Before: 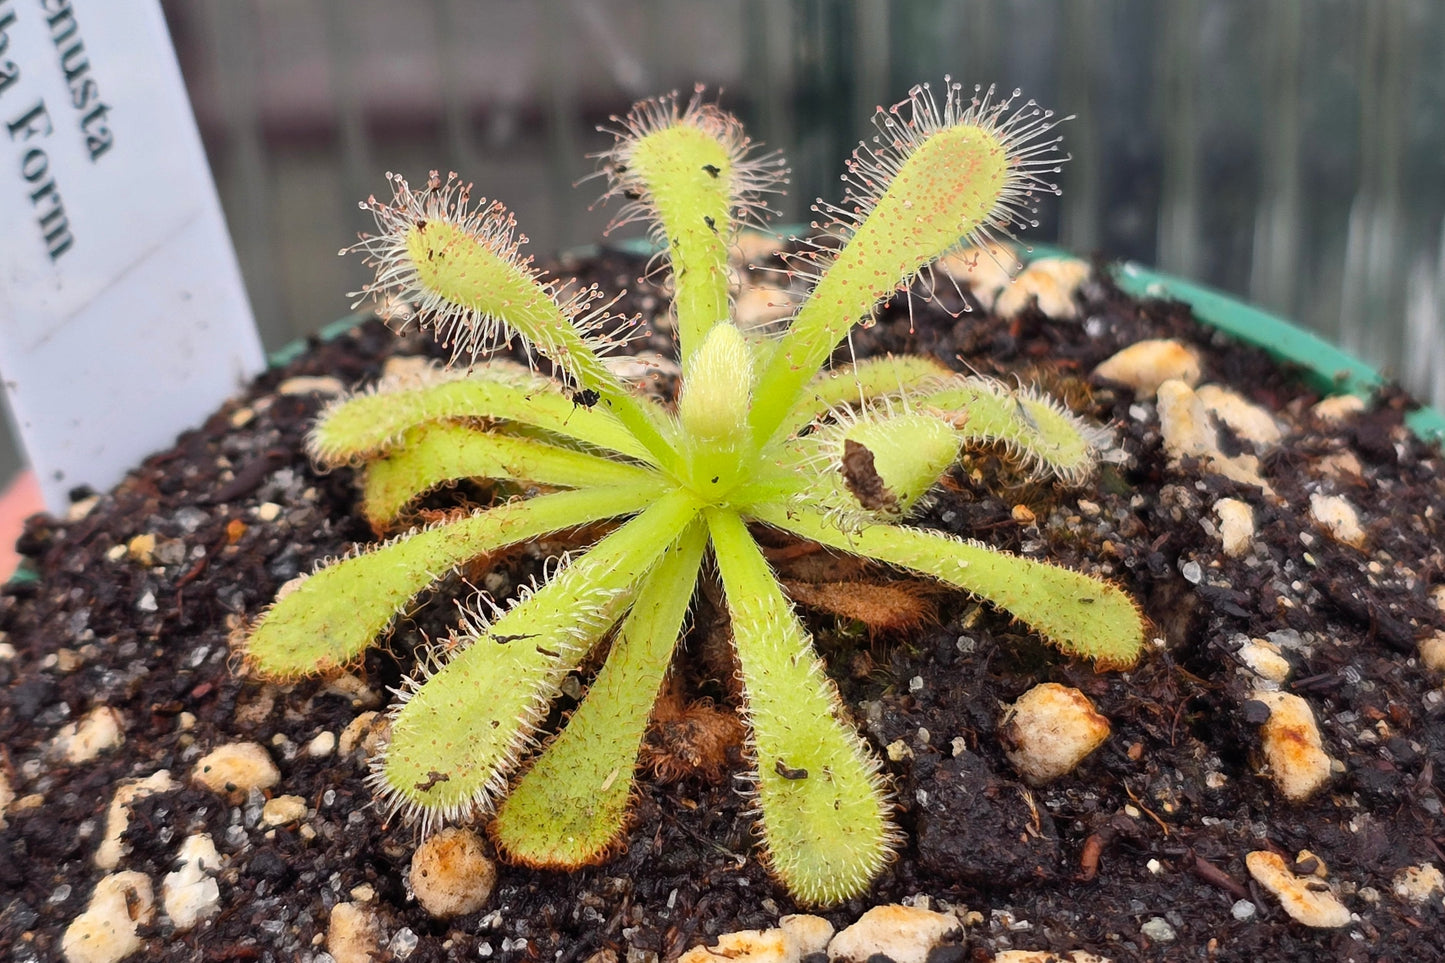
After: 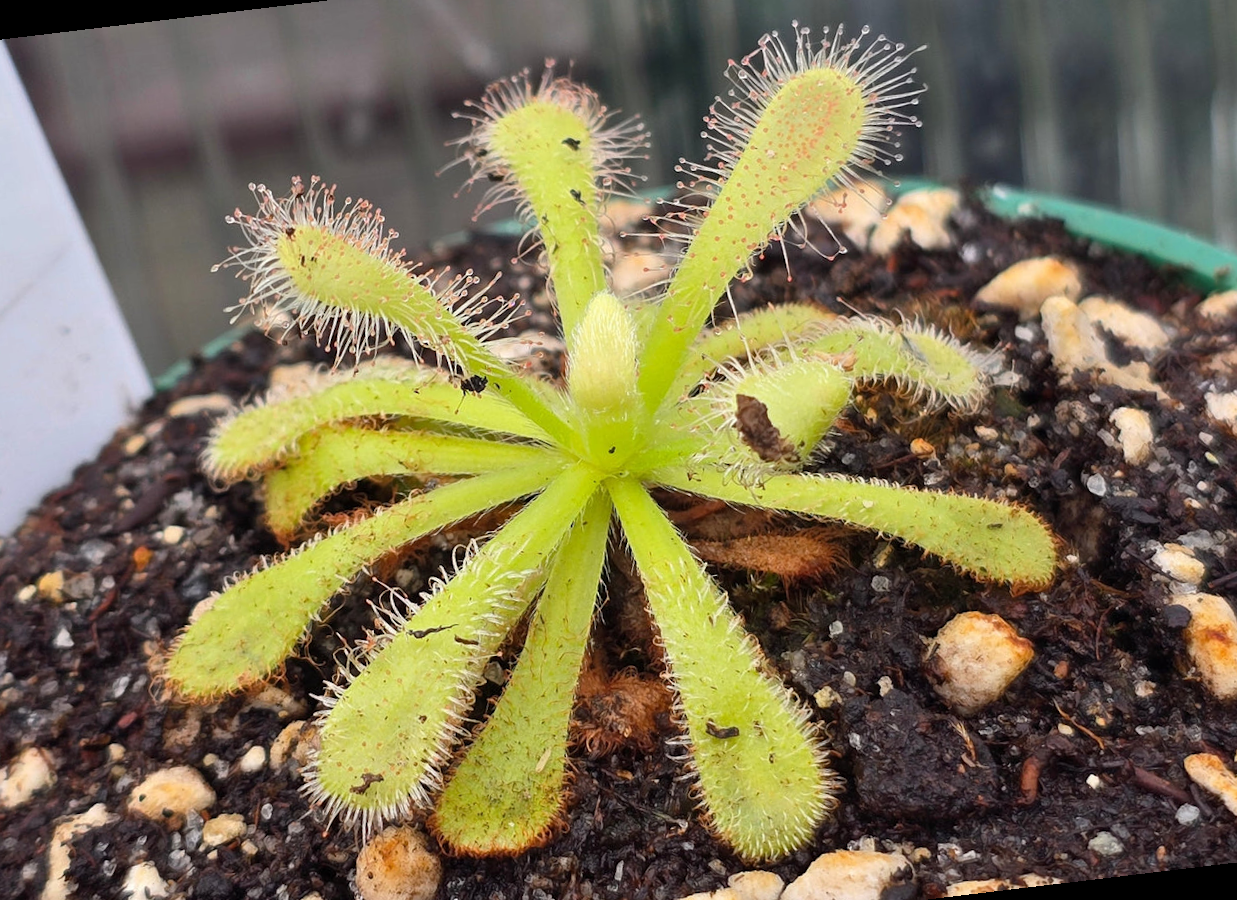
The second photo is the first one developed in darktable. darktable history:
rotate and perspective: rotation -6.83°, automatic cropping off
crop and rotate: left 10.071%, top 10.071%, right 10.02%, bottom 10.02%
